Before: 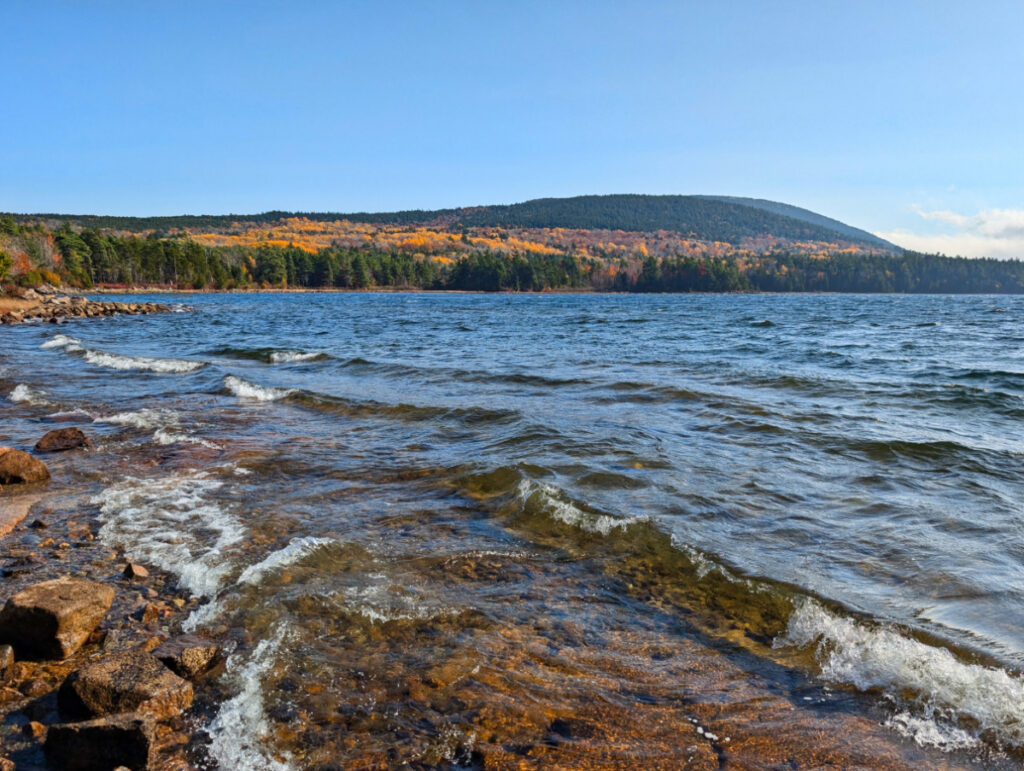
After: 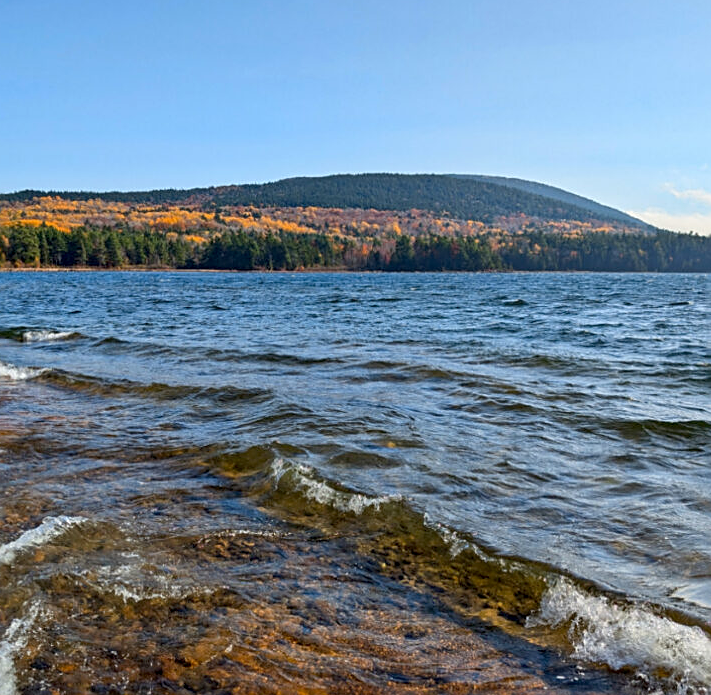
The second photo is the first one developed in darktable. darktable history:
exposure: black level correction 0.006, compensate highlight preservation false
sharpen: on, module defaults
crop and rotate: left 24.122%, top 2.837%, right 6.361%, bottom 6.964%
